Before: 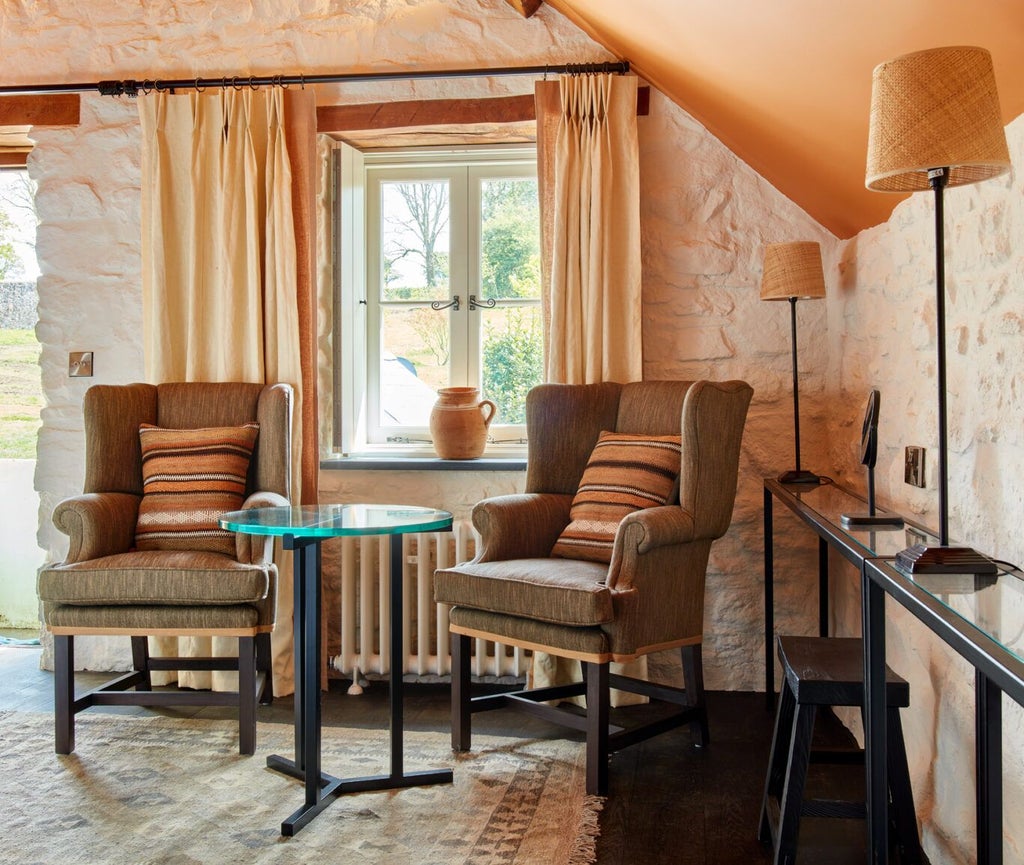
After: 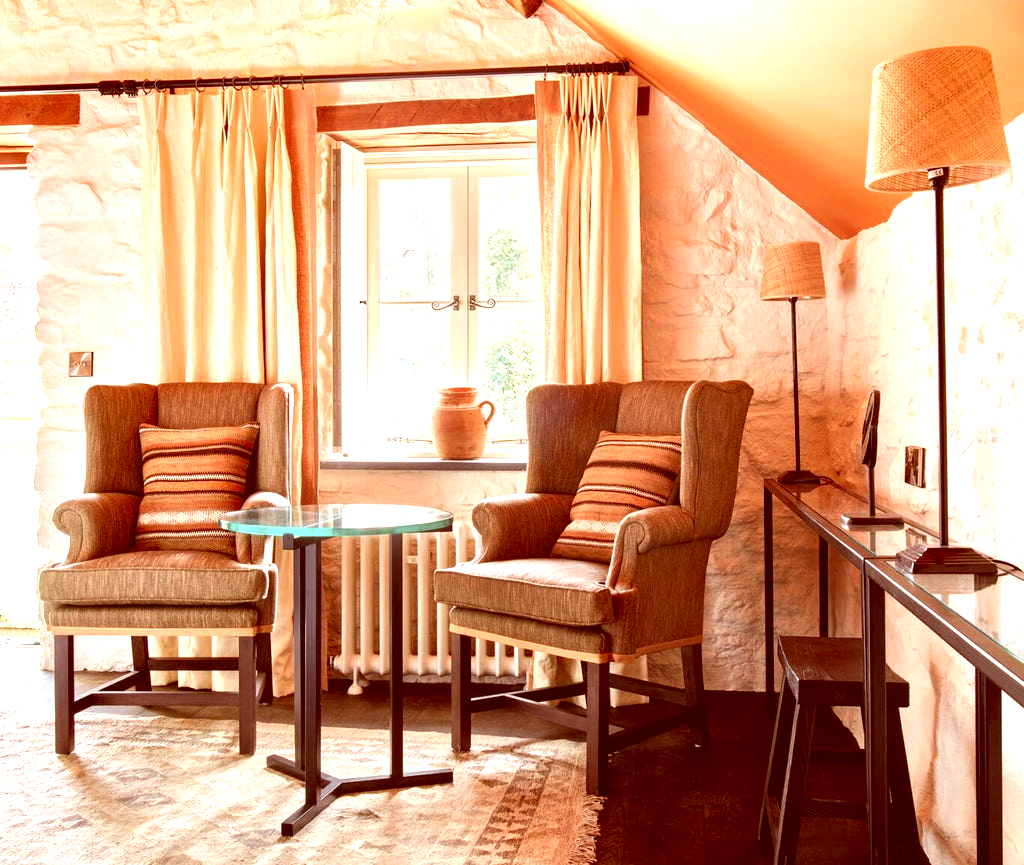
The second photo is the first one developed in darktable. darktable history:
exposure: black level correction 0, exposure 1.1 EV, compensate exposure bias true, compensate highlight preservation false
color correction: highlights a* 9.03, highlights b* 8.71, shadows a* 40, shadows b* 40, saturation 0.8
